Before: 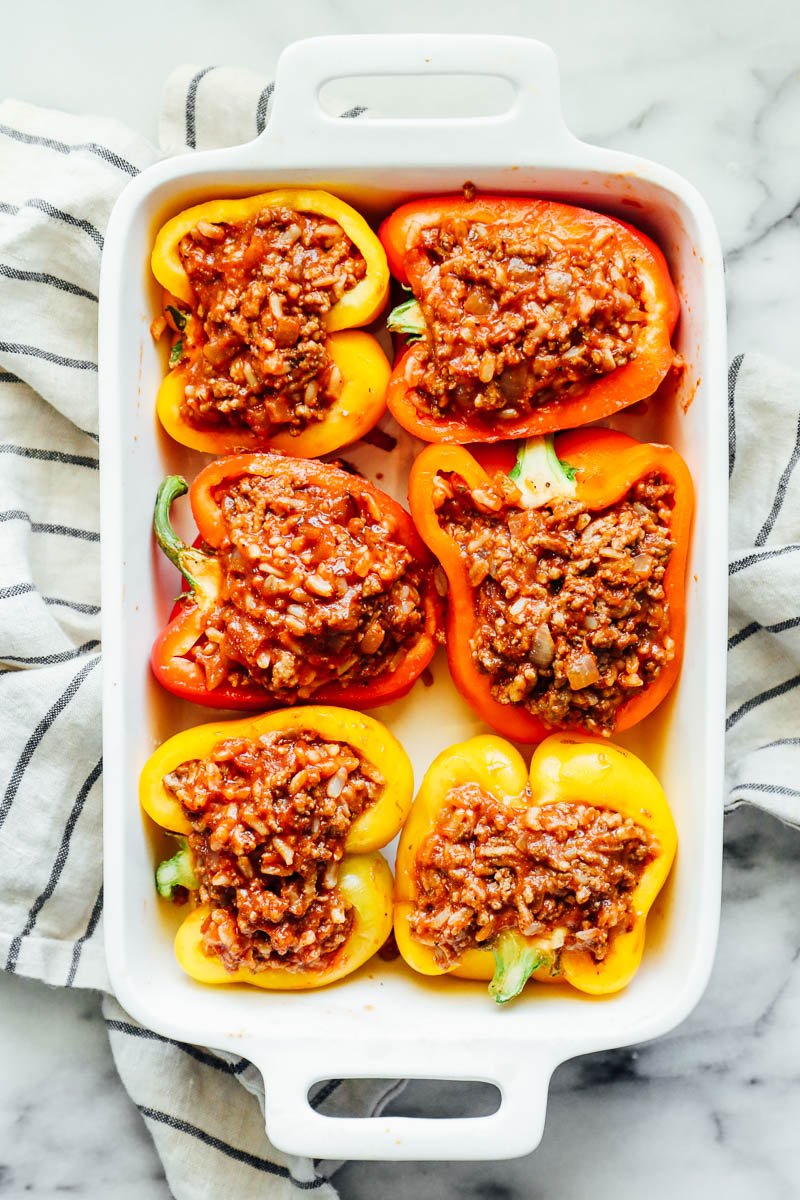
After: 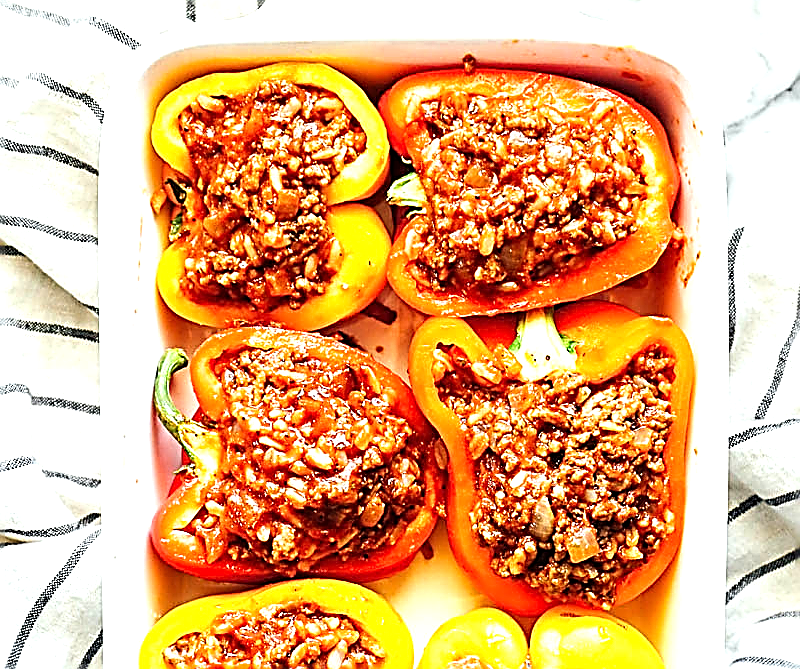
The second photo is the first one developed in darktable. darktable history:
crop and rotate: top 10.602%, bottom 33.64%
tone equalizer: -8 EV -0.789 EV, -7 EV -0.68 EV, -6 EV -0.572 EV, -5 EV -0.42 EV, -3 EV 0.384 EV, -2 EV 0.6 EV, -1 EV 0.686 EV, +0 EV 0.757 EV
sharpen: amount 1.854
